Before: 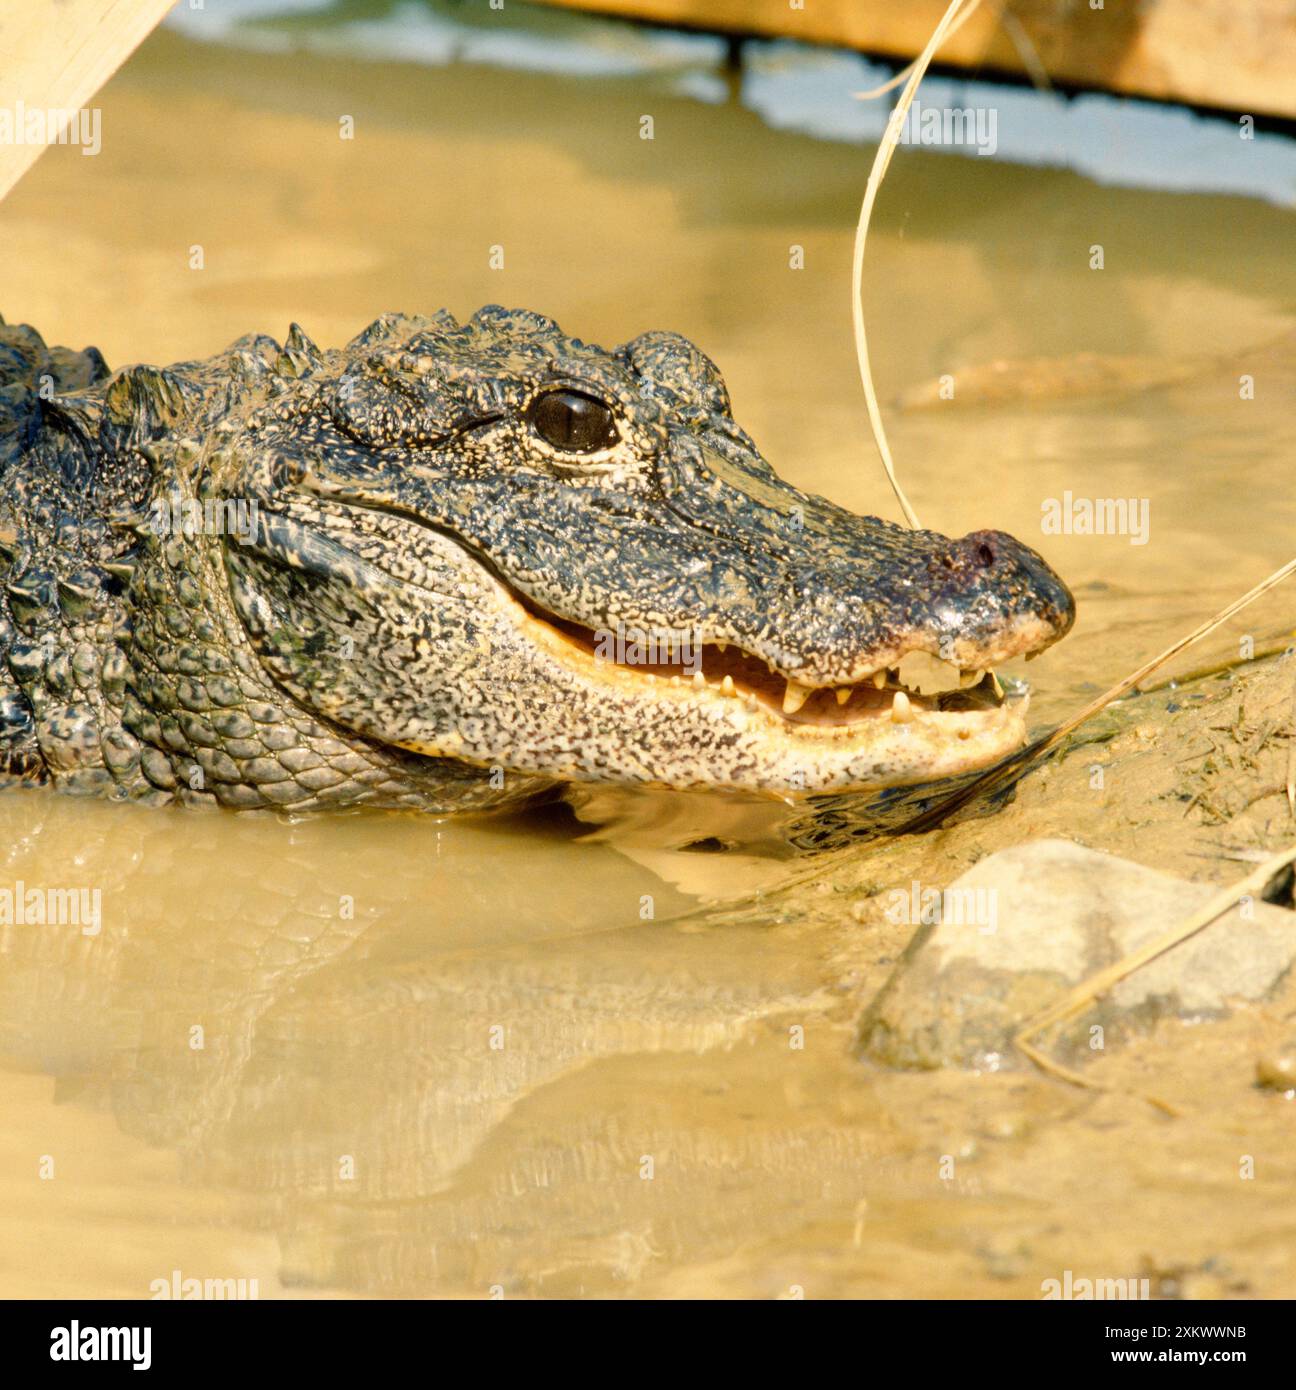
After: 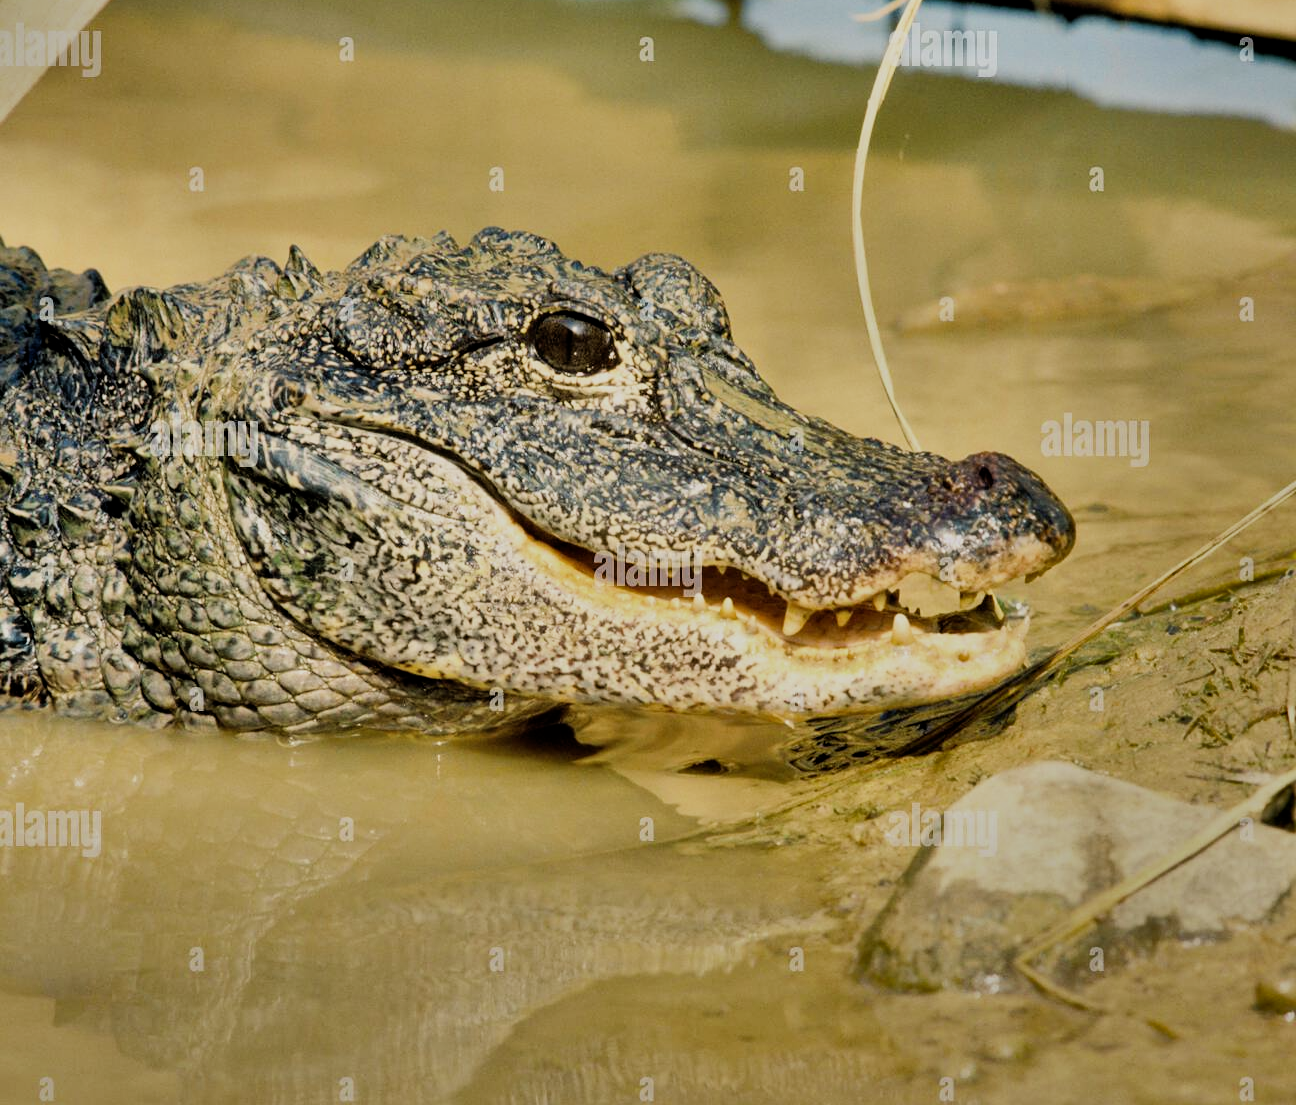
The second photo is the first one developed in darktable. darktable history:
color zones: curves: ch1 [(0.113, 0.438) (0.75, 0.5)]; ch2 [(0.12, 0.526) (0.75, 0.5)]
sharpen: amount 0.203
shadows and highlights: shadows 21.04, highlights -82.91, soften with gaussian
filmic rgb: middle gray luminance 29.05%, black relative exposure -10.38 EV, white relative exposure 5.49 EV, target black luminance 0%, hardness 3.94, latitude 2.99%, contrast 1.127, highlights saturation mix 6.01%, shadows ↔ highlights balance 15.76%
crop and rotate: top 5.653%, bottom 14.781%
